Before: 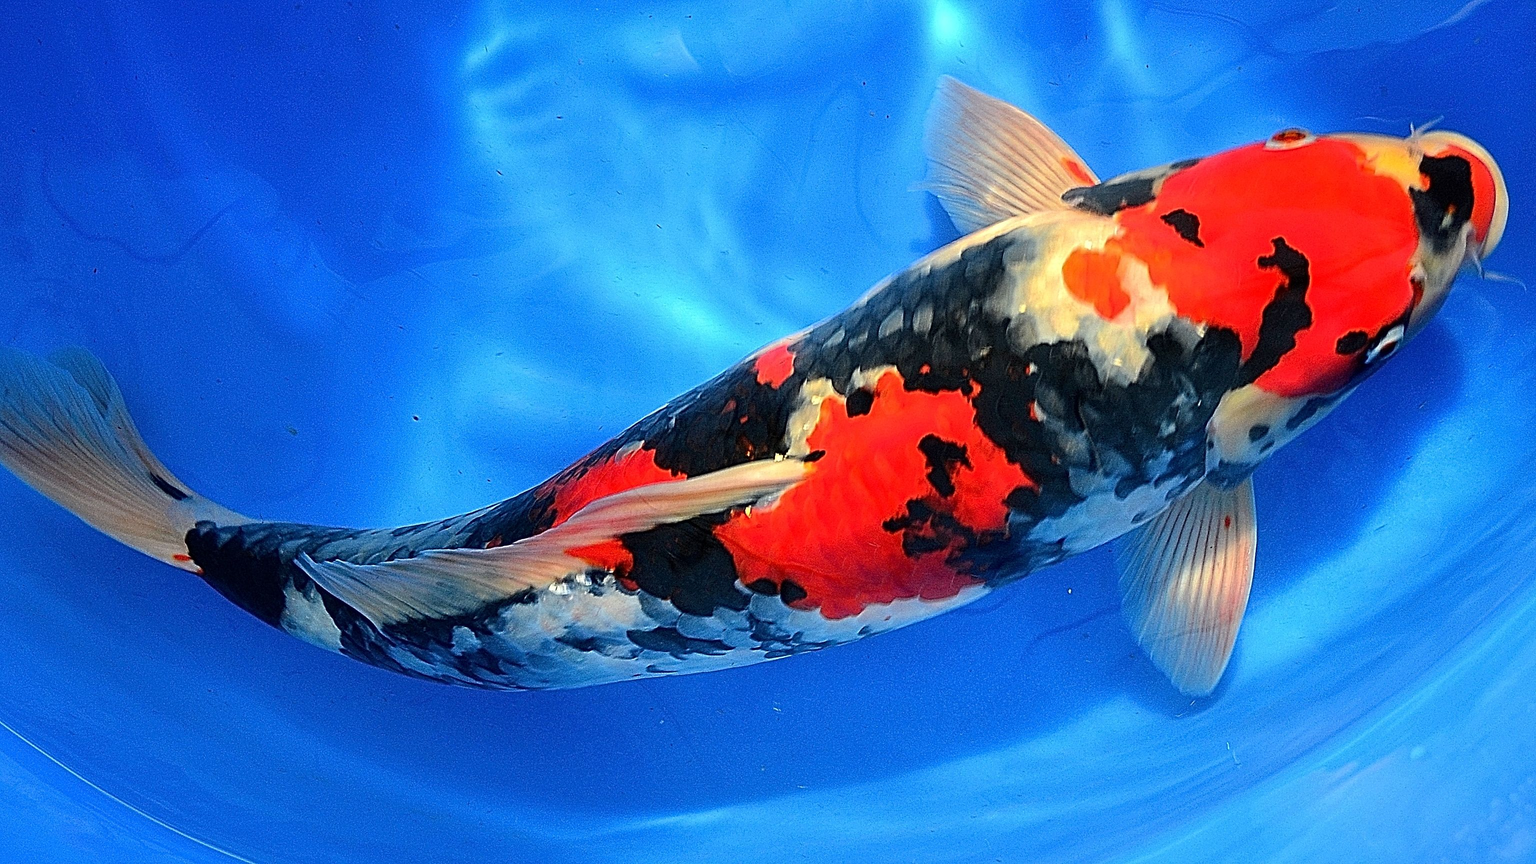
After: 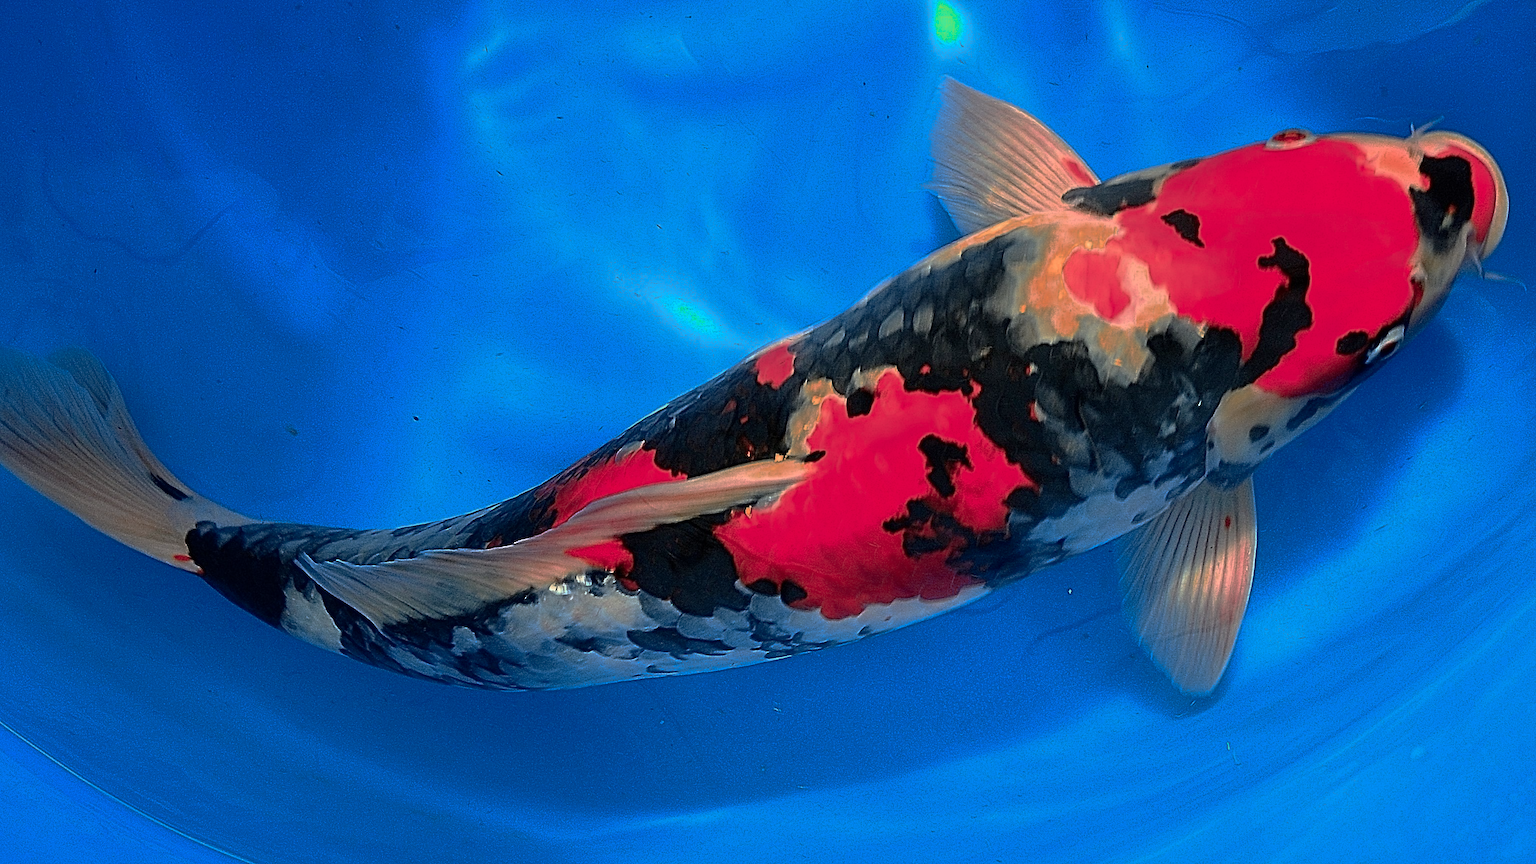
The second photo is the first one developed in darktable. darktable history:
sharpen: radius 2.913, amount 0.869, threshold 47.443
base curve: curves: ch0 [(0, 0) (0.841, 0.609) (1, 1)], preserve colors none
color zones: curves: ch0 [(0.006, 0.385) (0.143, 0.563) (0.243, 0.321) (0.352, 0.464) (0.516, 0.456) (0.625, 0.5) (0.75, 0.5) (0.875, 0.5)]; ch1 [(0, 0.5) (0.134, 0.504) (0.246, 0.463) (0.421, 0.515) (0.5, 0.56) (0.625, 0.5) (0.75, 0.5) (0.875, 0.5)]; ch2 [(0, 0.5) (0.131, 0.426) (0.307, 0.289) (0.38, 0.188) (0.513, 0.216) (0.625, 0.548) (0.75, 0.468) (0.838, 0.396) (0.971, 0.311)]
